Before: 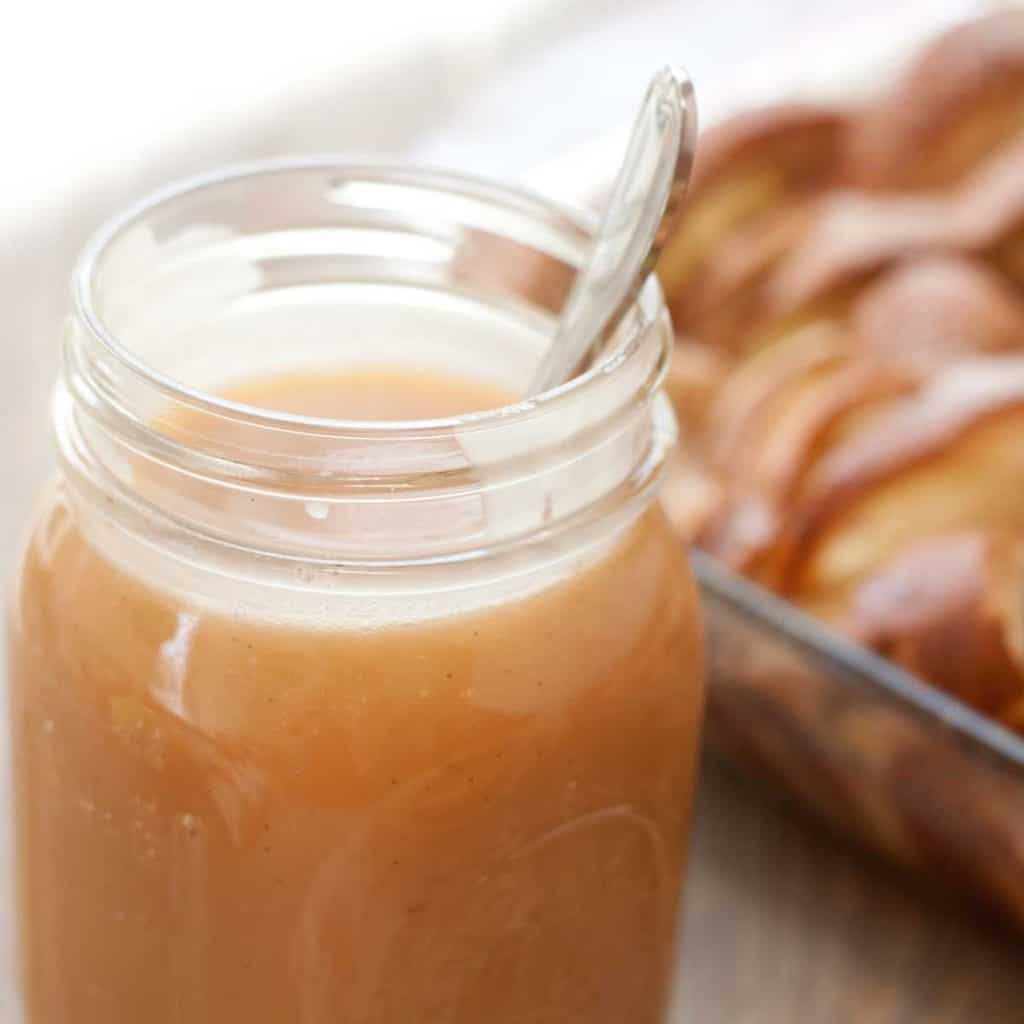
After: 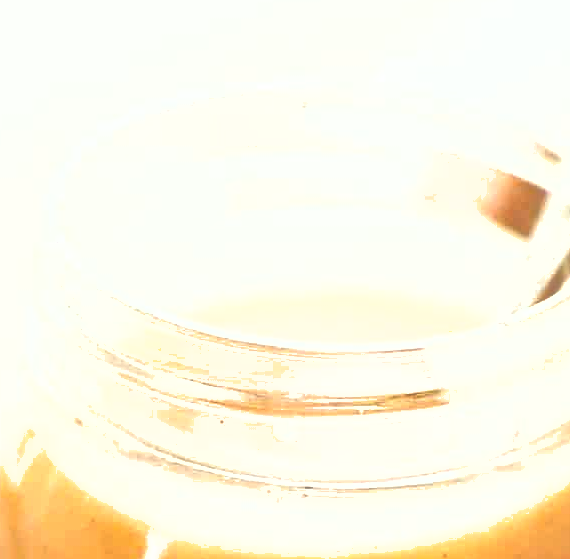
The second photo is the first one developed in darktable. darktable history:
exposure: black level correction -0.001, exposure 0.903 EV, compensate highlight preservation false
crop and rotate: left 3.05%, top 7.619%, right 41.221%, bottom 37.712%
color correction: highlights a* -2.54, highlights b* 2.59
sharpen: on, module defaults
shadows and highlights: on, module defaults
